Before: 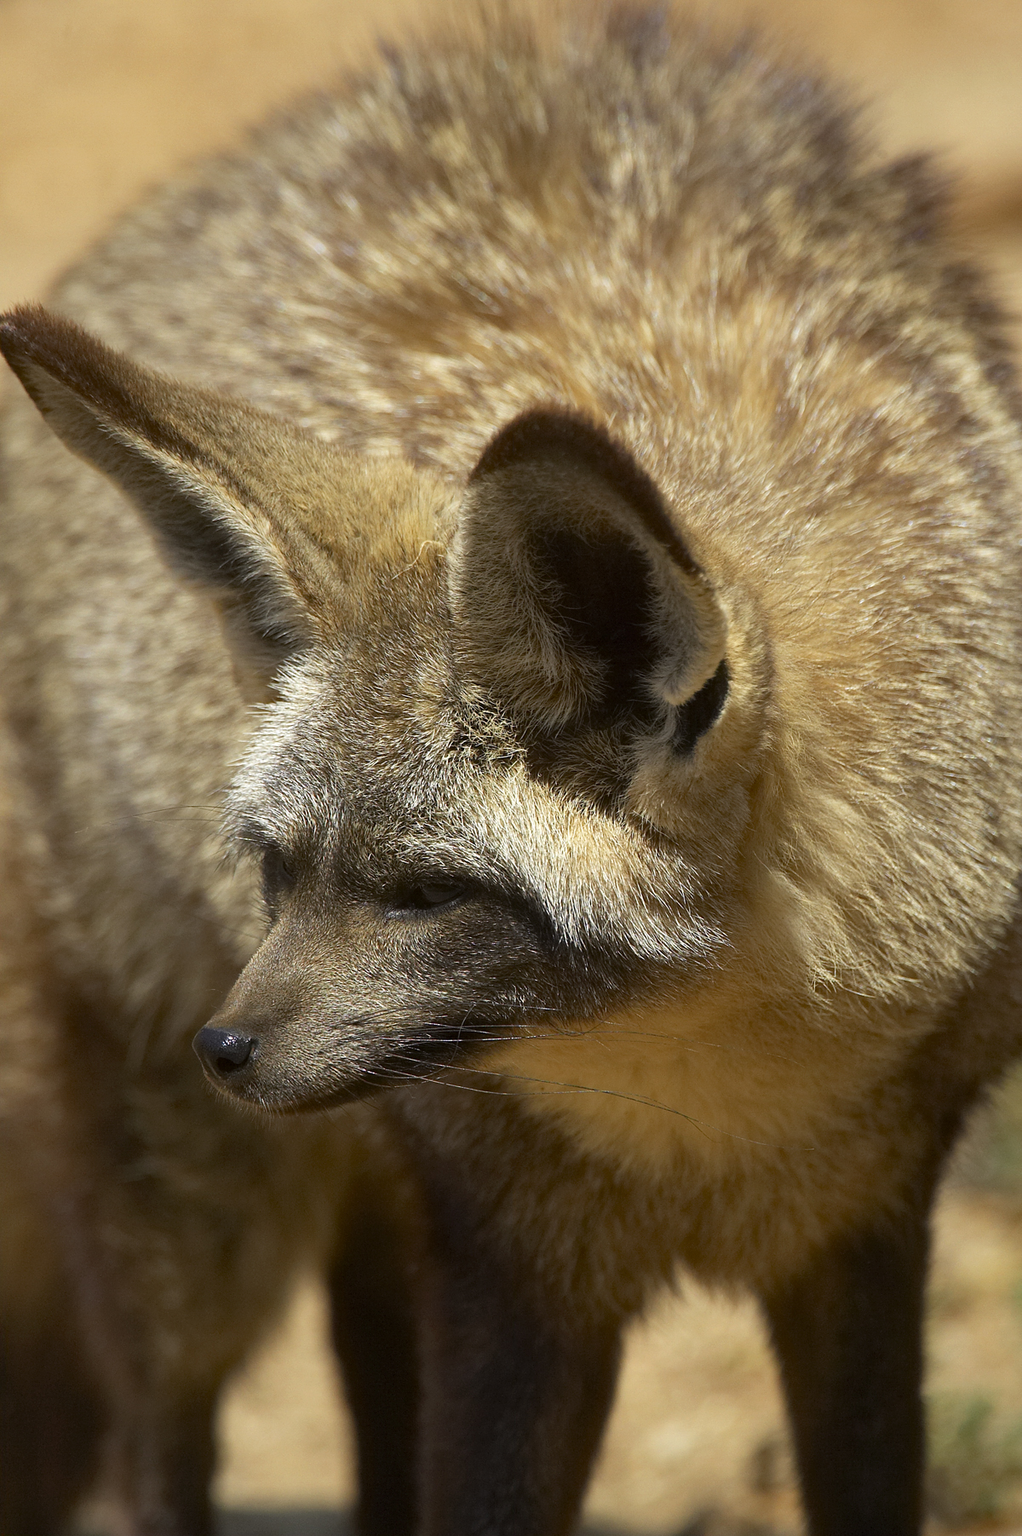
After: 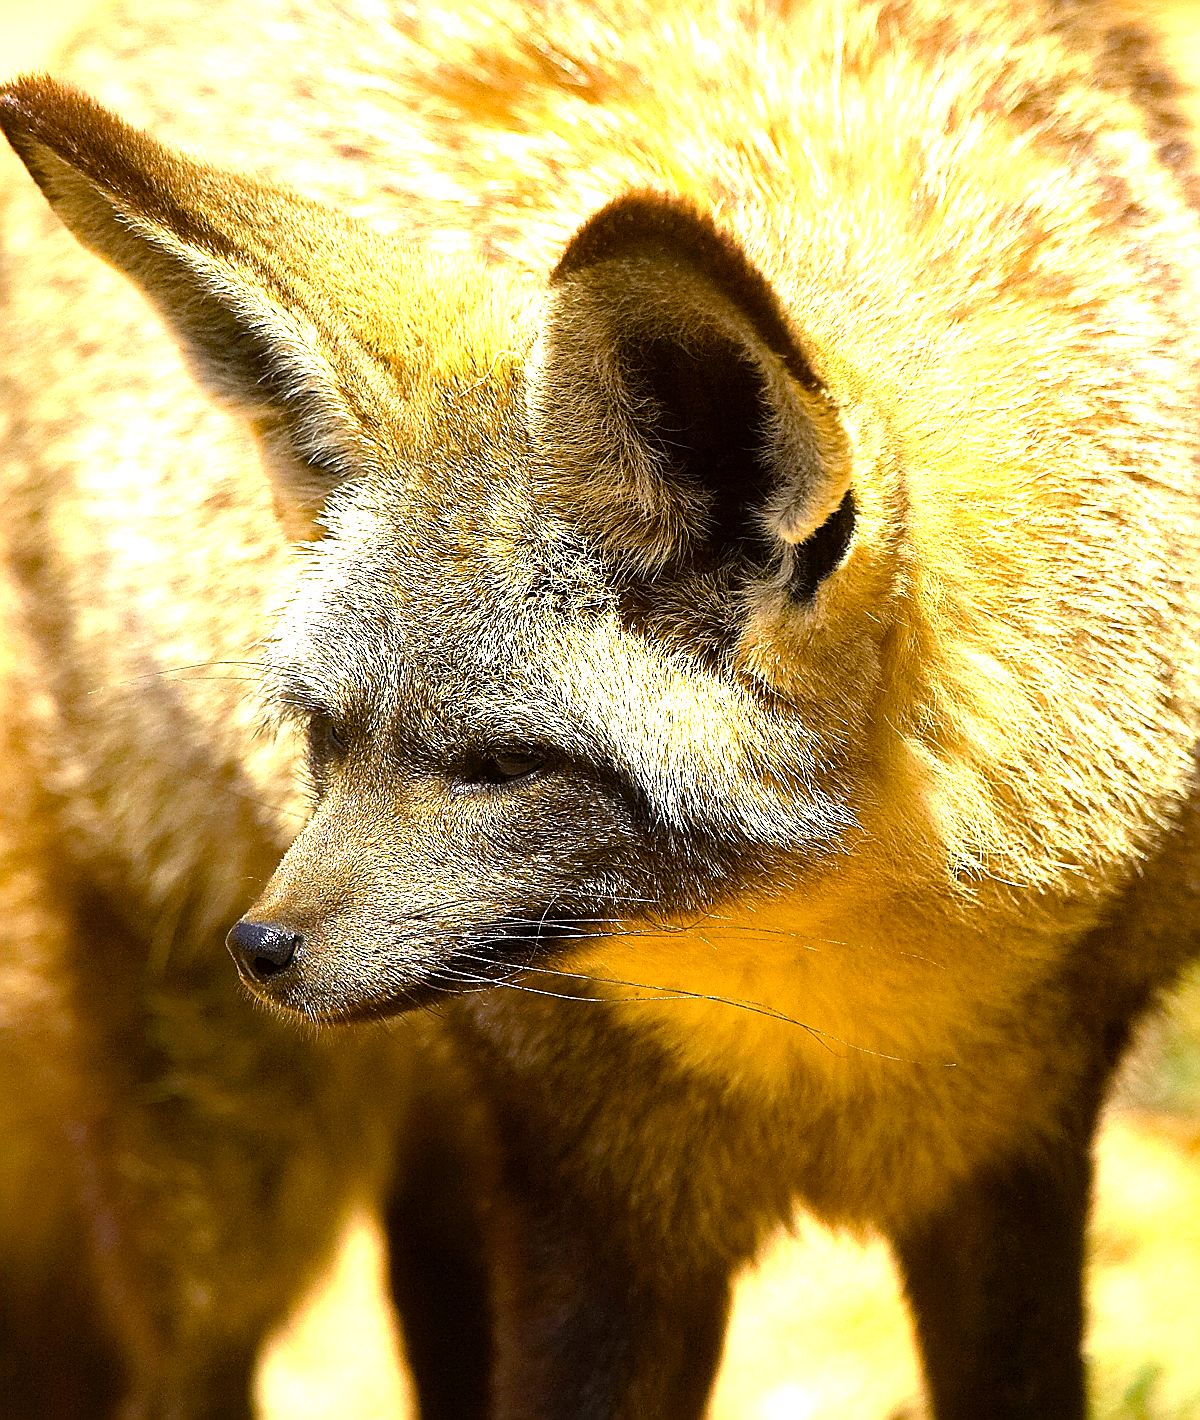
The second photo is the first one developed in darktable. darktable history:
exposure: black level correction 0, exposure 0.952 EV
crop and rotate: top 15.777%, bottom 5.419%
levels: levels [0, 0.474, 0.947]
tone equalizer: -8 EV -0.439 EV, -7 EV -0.356 EV, -6 EV -0.304 EV, -5 EV -0.232 EV, -3 EV 0.237 EV, -2 EV 0.352 EV, -1 EV 0.391 EV, +0 EV 0.407 EV, mask exposure compensation -0.5 EV
contrast brightness saturation: saturation -0.046
color balance rgb: power › hue 330.21°, linear chroma grading › global chroma 15.315%, perceptual saturation grading › global saturation 20%, perceptual saturation grading › highlights -25.484%, perceptual saturation grading › shadows 26.125%, perceptual brilliance grading › highlights 10.531%, perceptual brilliance grading › shadows -10.506%, global vibrance 32.535%
sharpen: radius 1.425, amount 1.251, threshold 0.675
